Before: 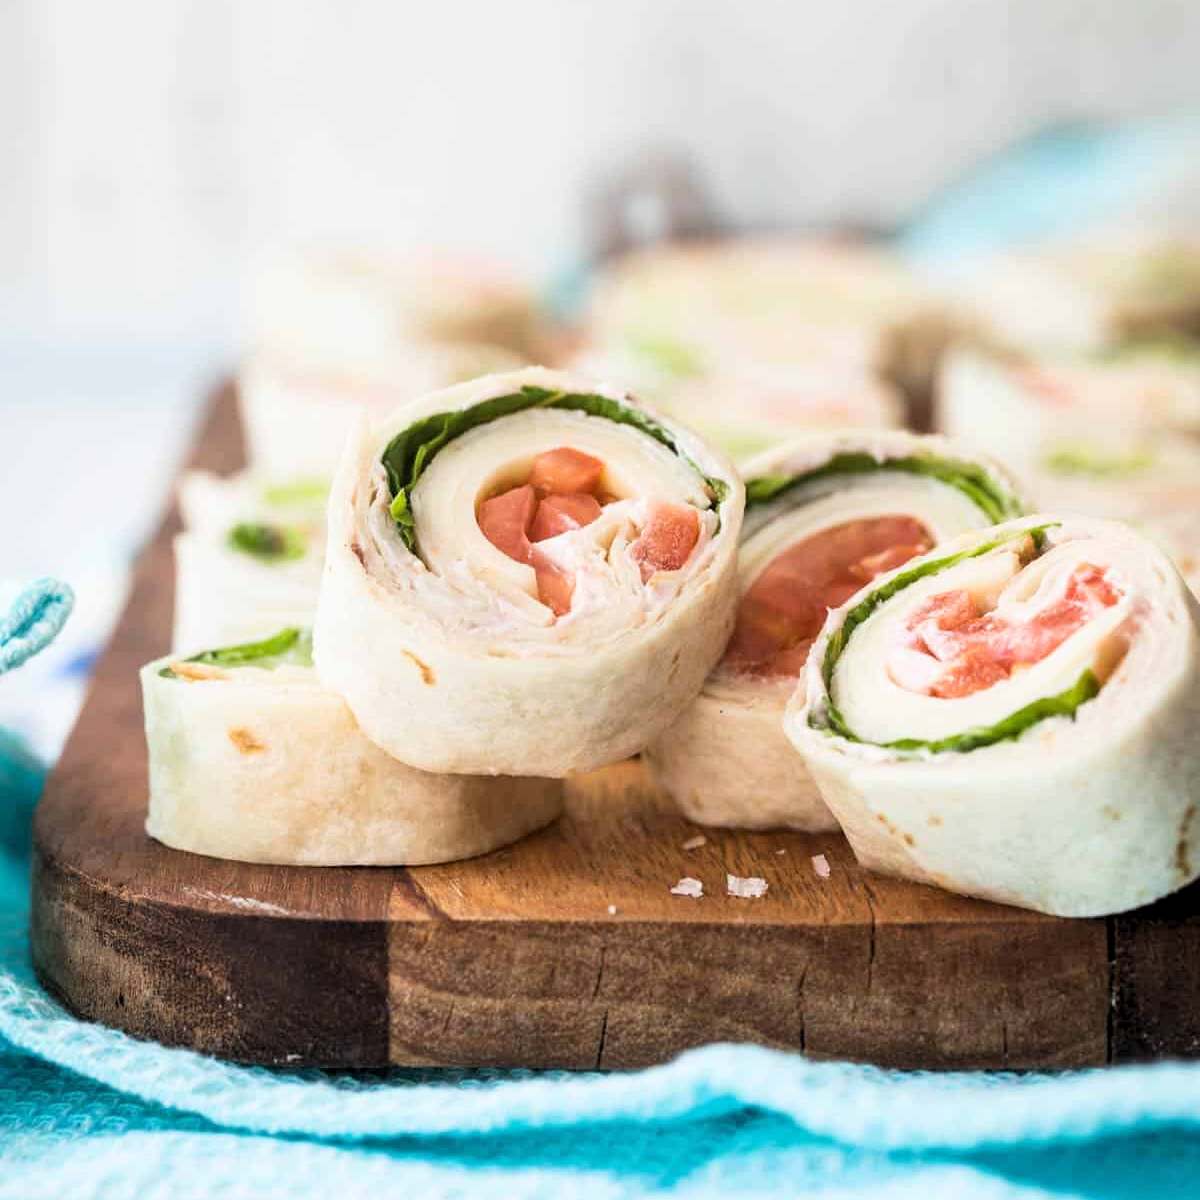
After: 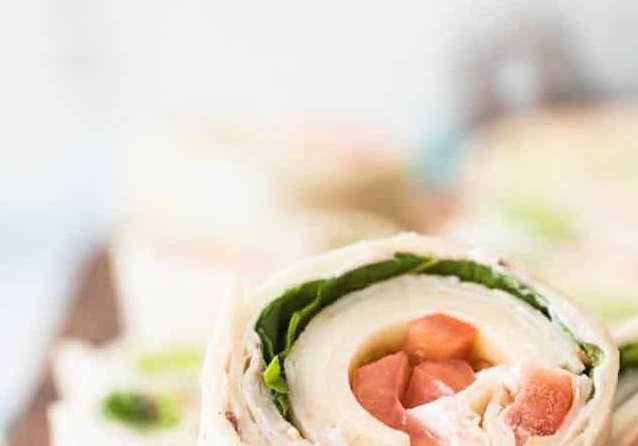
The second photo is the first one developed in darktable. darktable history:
crop: left 10.121%, top 10.631%, right 36.218%, bottom 51.526%
rotate and perspective: rotation -0.45°, automatic cropping original format, crop left 0.008, crop right 0.992, crop top 0.012, crop bottom 0.988
